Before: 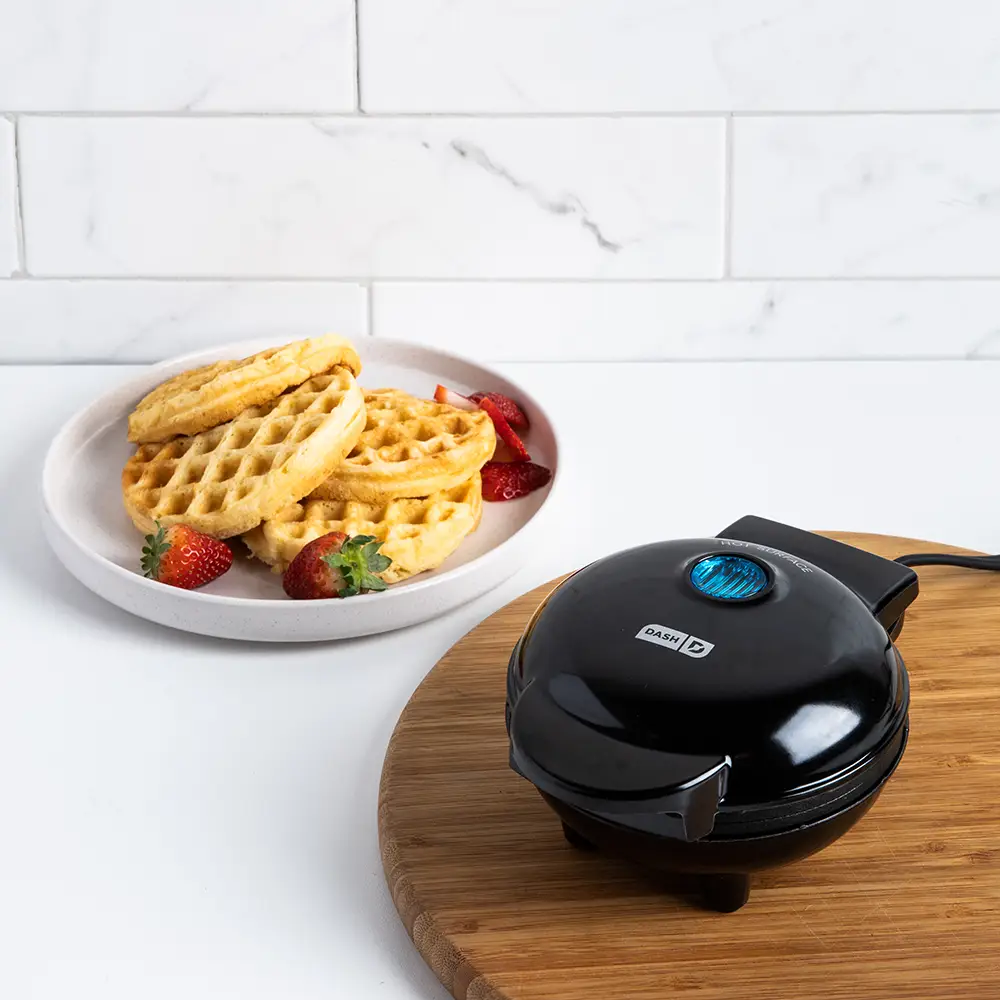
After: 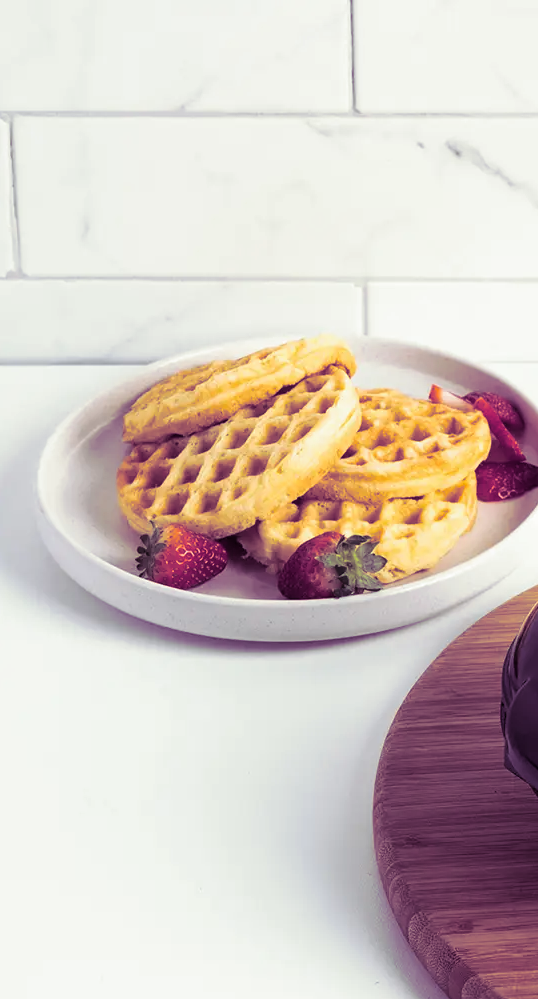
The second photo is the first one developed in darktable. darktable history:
crop: left 0.587%, right 45.588%, bottom 0.086%
split-toning: shadows › hue 277.2°, shadows › saturation 0.74
